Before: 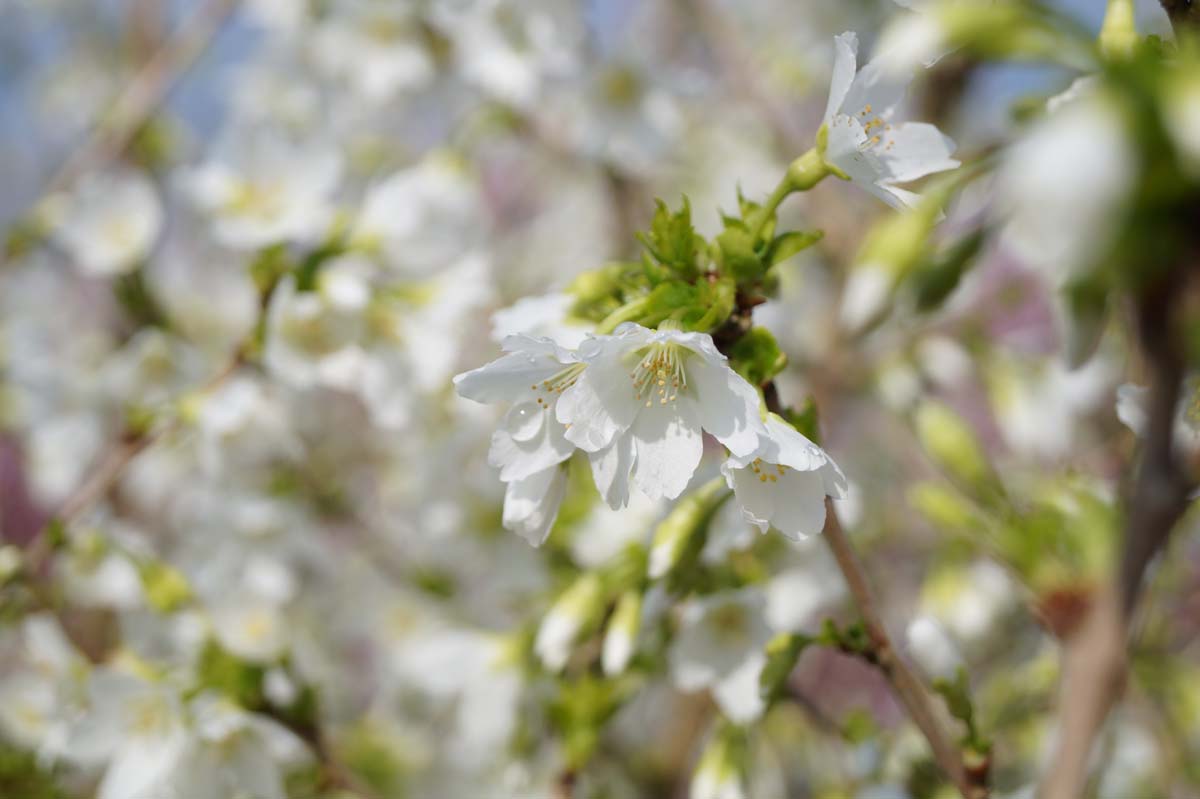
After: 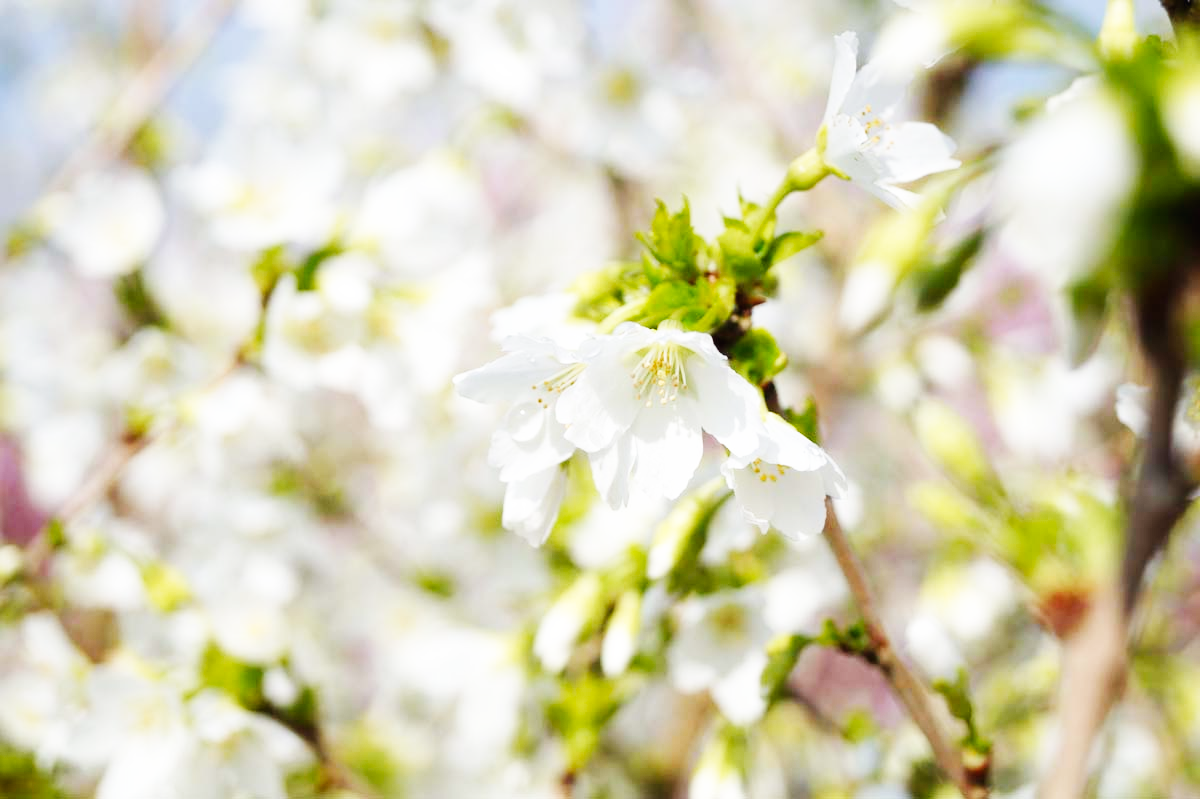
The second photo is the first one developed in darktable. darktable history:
tone equalizer: on, module defaults
base curve: curves: ch0 [(0, 0.003) (0.001, 0.002) (0.006, 0.004) (0.02, 0.022) (0.048, 0.086) (0.094, 0.234) (0.162, 0.431) (0.258, 0.629) (0.385, 0.8) (0.548, 0.918) (0.751, 0.988) (1, 1)], preserve colors none
